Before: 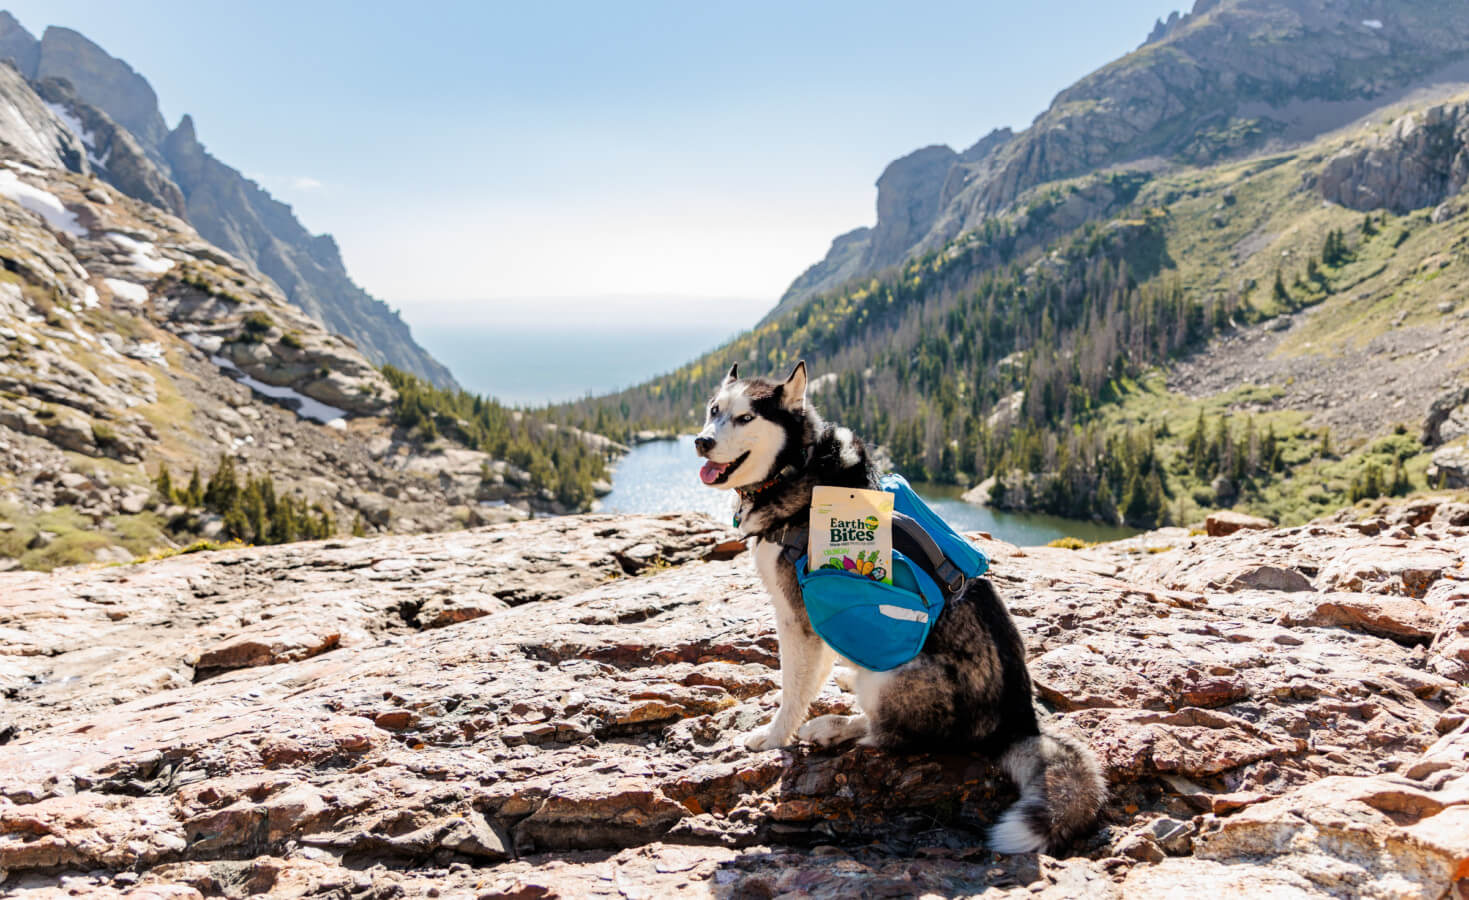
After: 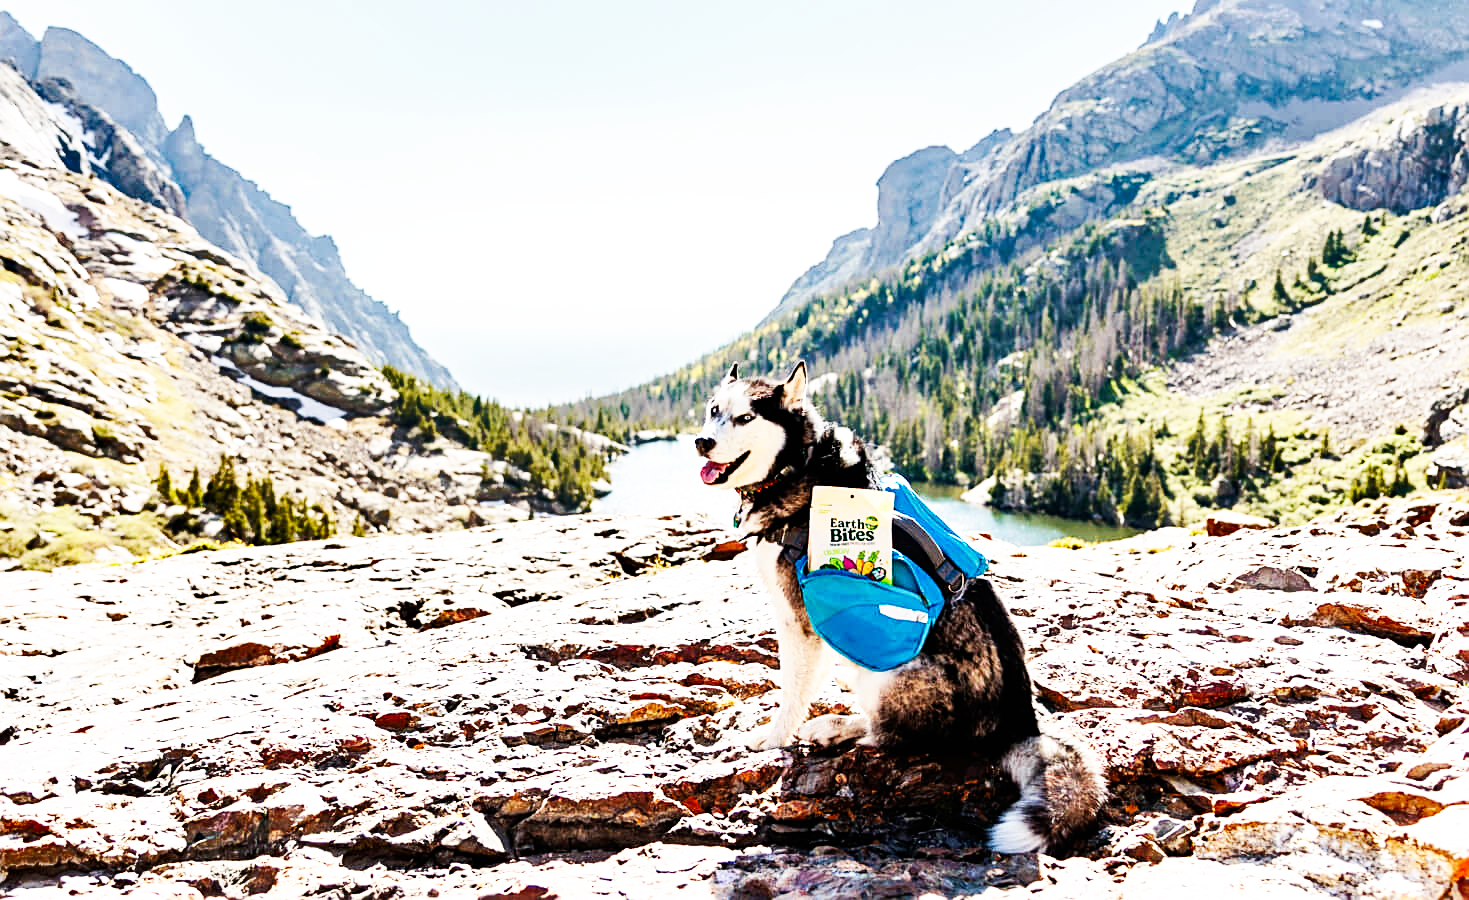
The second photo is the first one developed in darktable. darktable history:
shadows and highlights: soften with gaussian
base curve: curves: ch0 [(0, 0) (0.007, 0.004) (0.027, 0.03) (0.046, 0.07) (0.207, 0.54) (0.442, 0.872) (0.673, 0.972) (1, 1)], preserve colors none
exposure: black level correction 0.001, exposure 0.192 EV, compensate highlight preservation false
sharpen: on, module defaults
